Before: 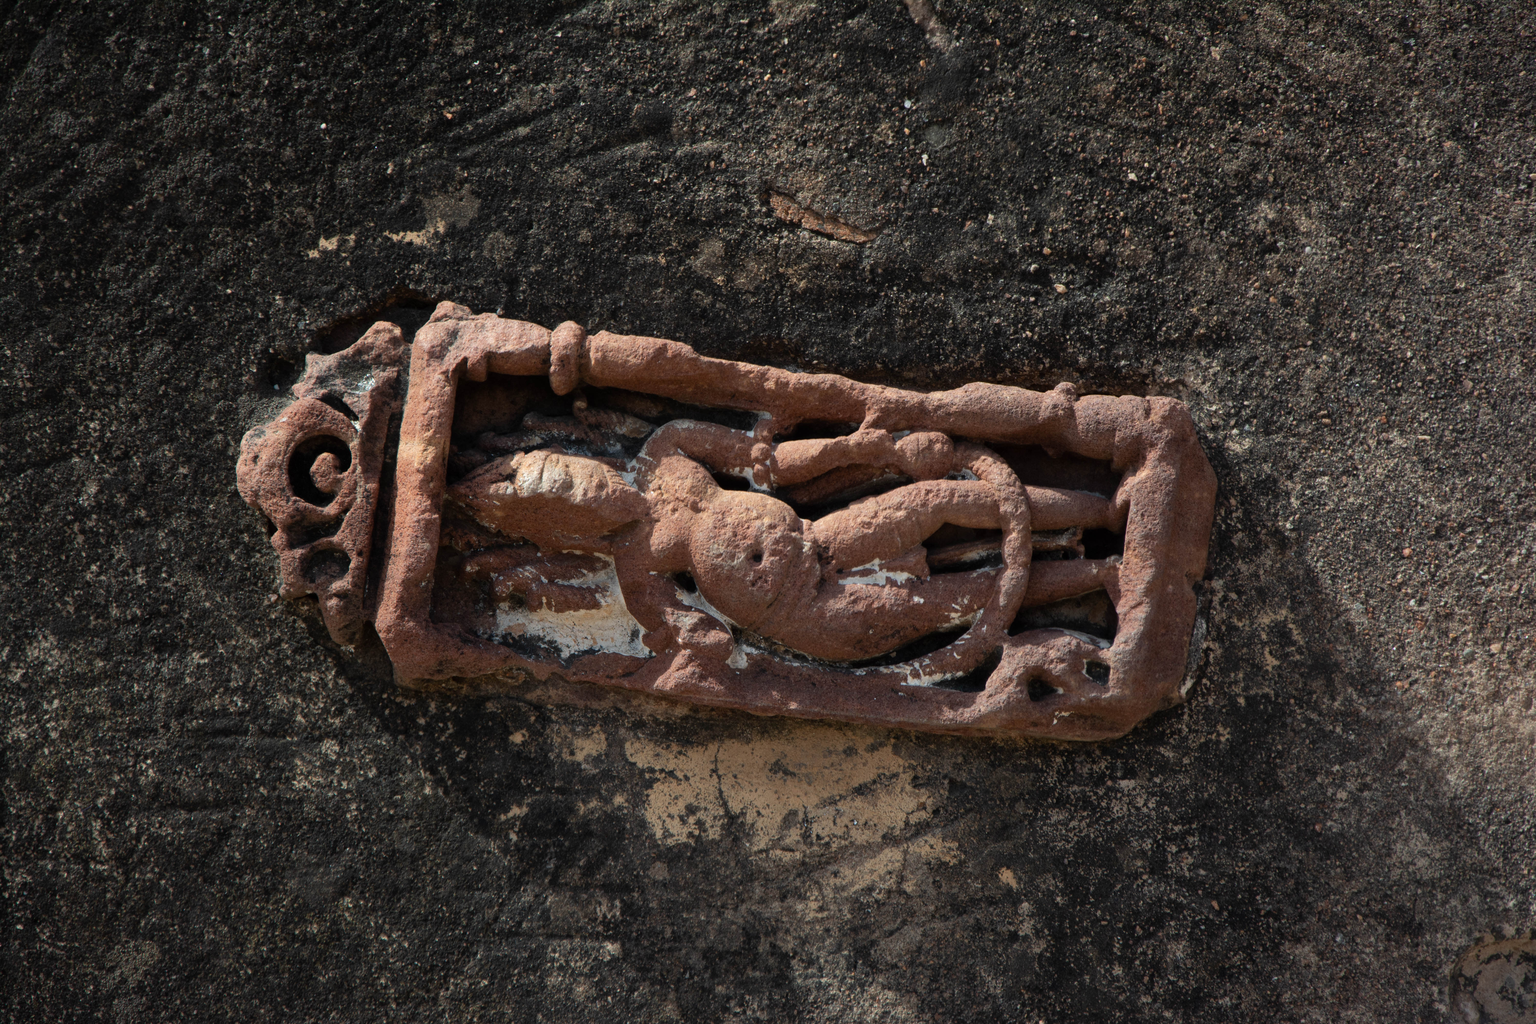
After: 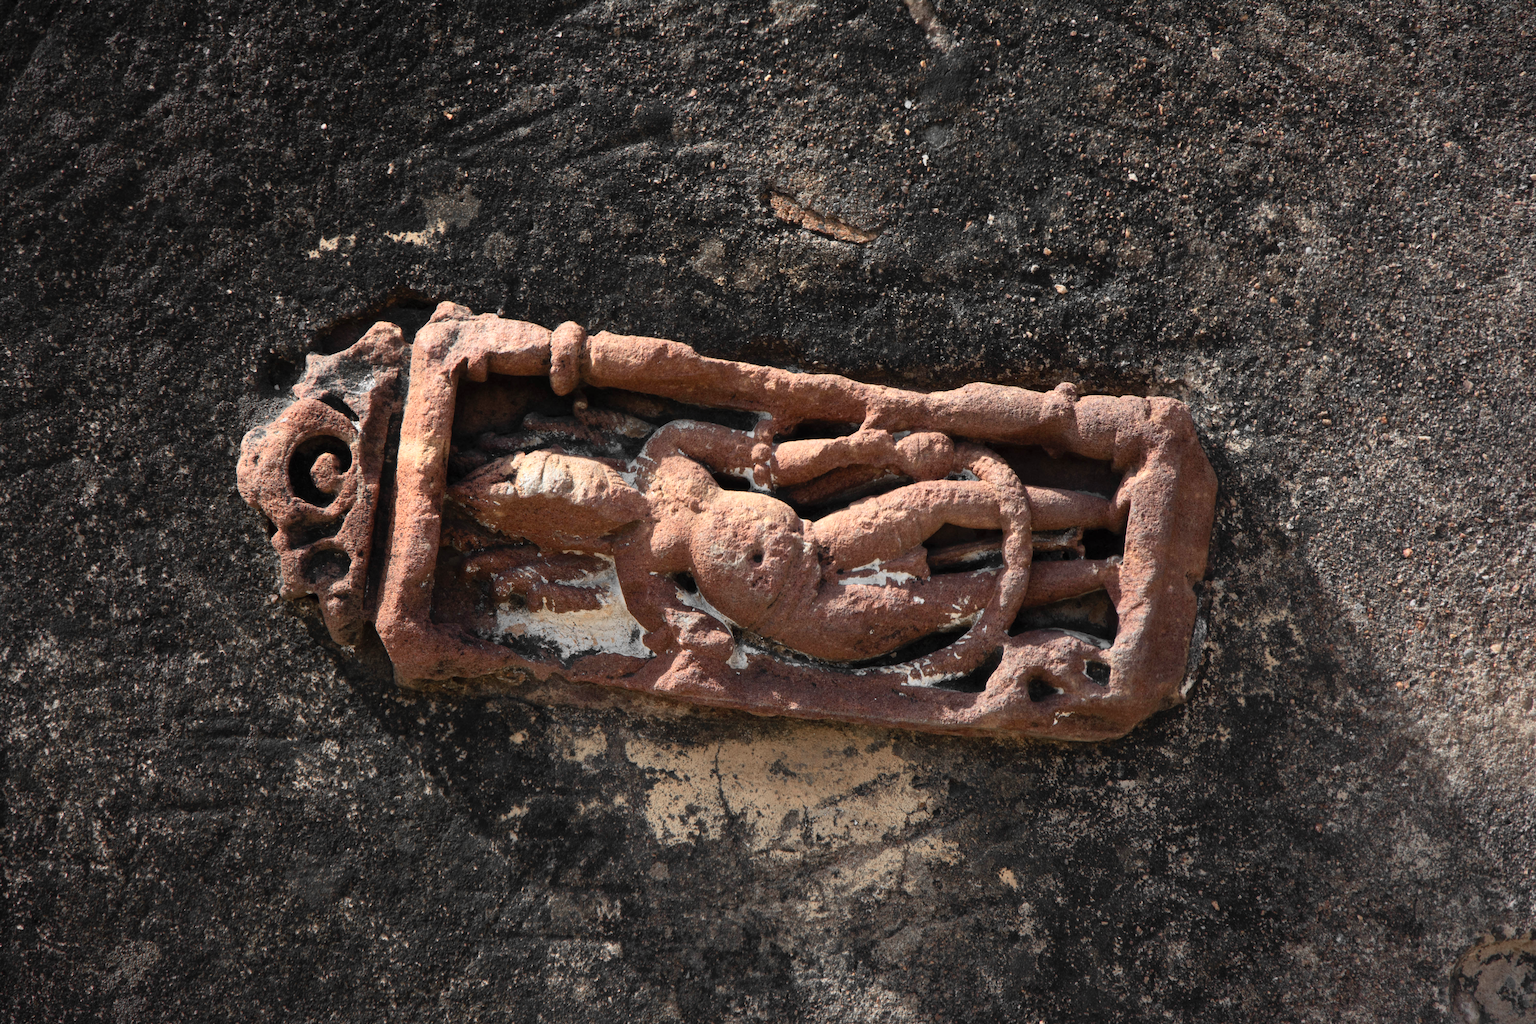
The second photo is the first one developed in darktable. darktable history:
contrast brightness saturation: contrast 0.2, brightness 0.16, saturation 0.22
color zones: curves: ch0 [(0, 0.447) (0.184, 0.543) (0.323, 0.476) (0.429, 0.445) (0.571, 0.443) (0.714, 0.451) (0.857, 0.452) (1, 0.447)]; ch1 [(0, 0.464) (0.176, 0.46) (0.287, 0.177) (0.429, 0.002) (0.571, 0) (0.714, 0) (0.857, 0) (1, 0.464)], mix 20%
